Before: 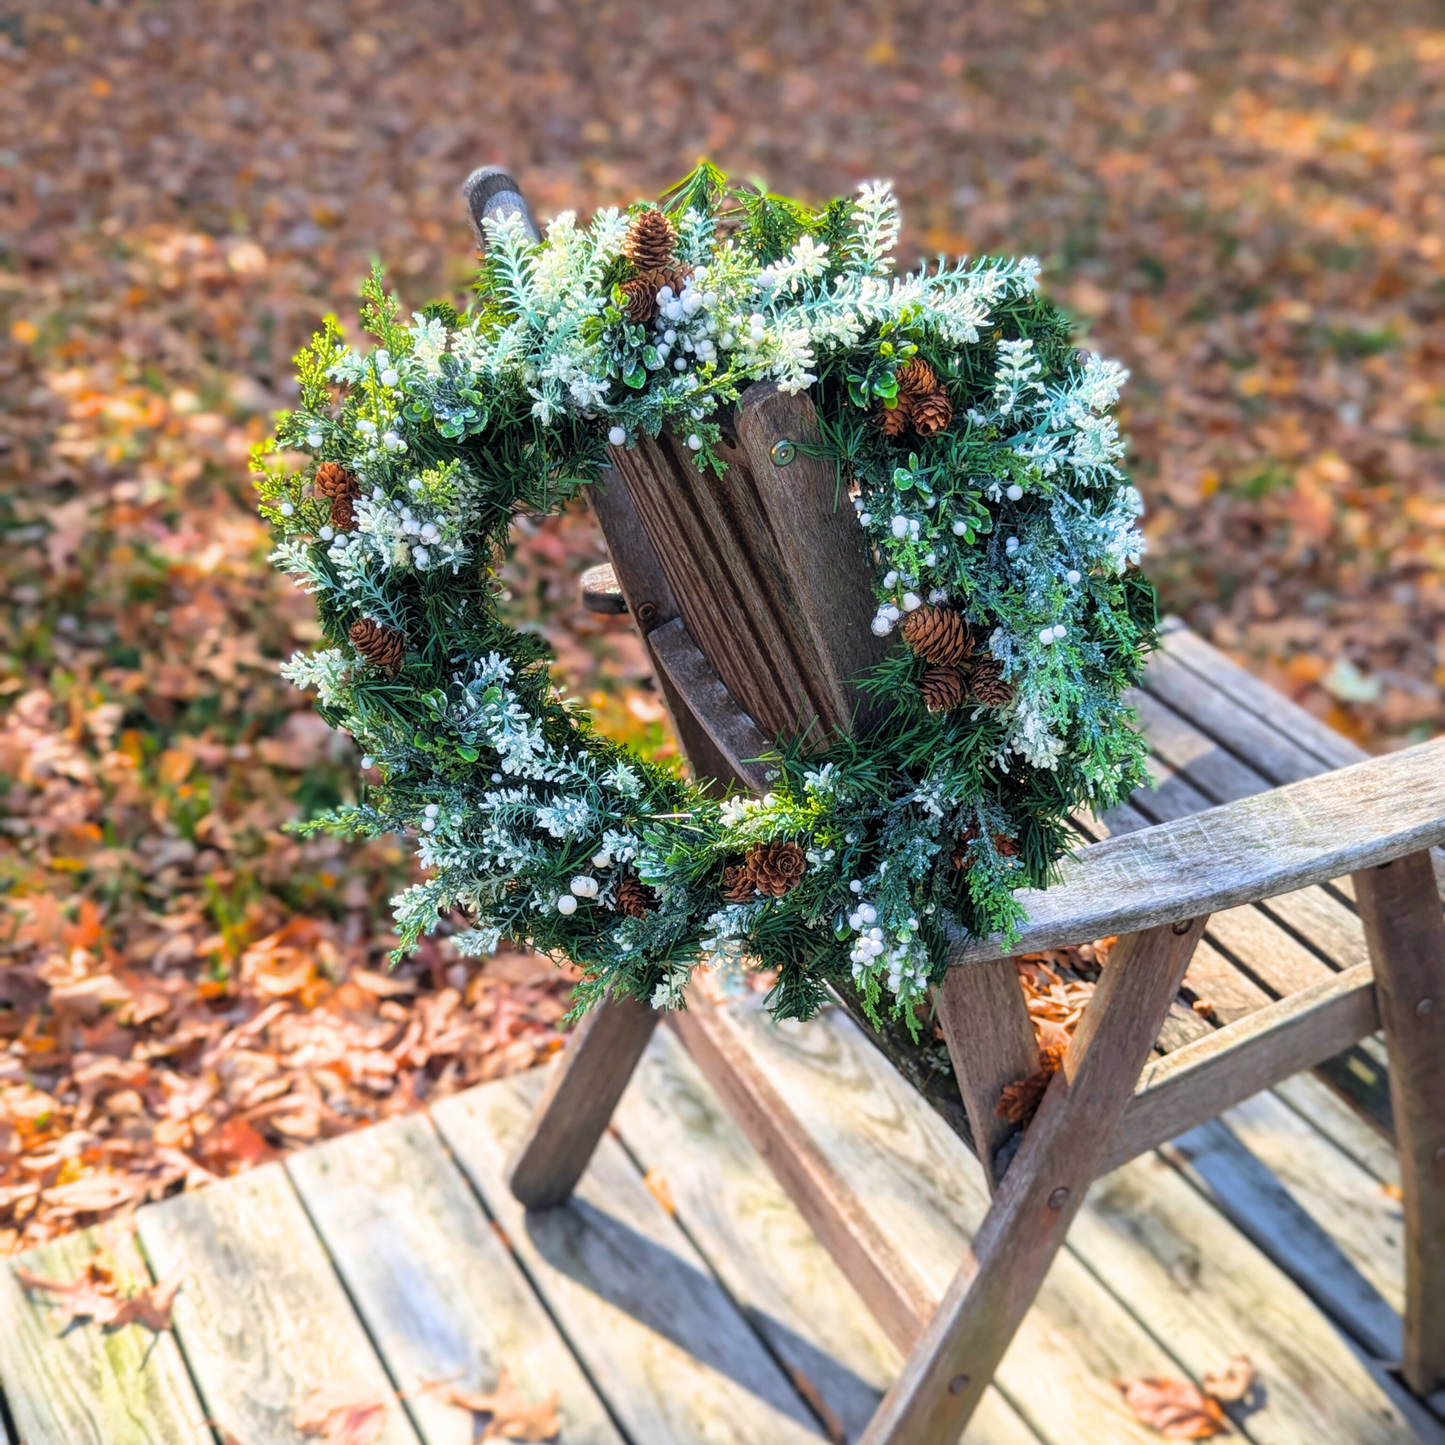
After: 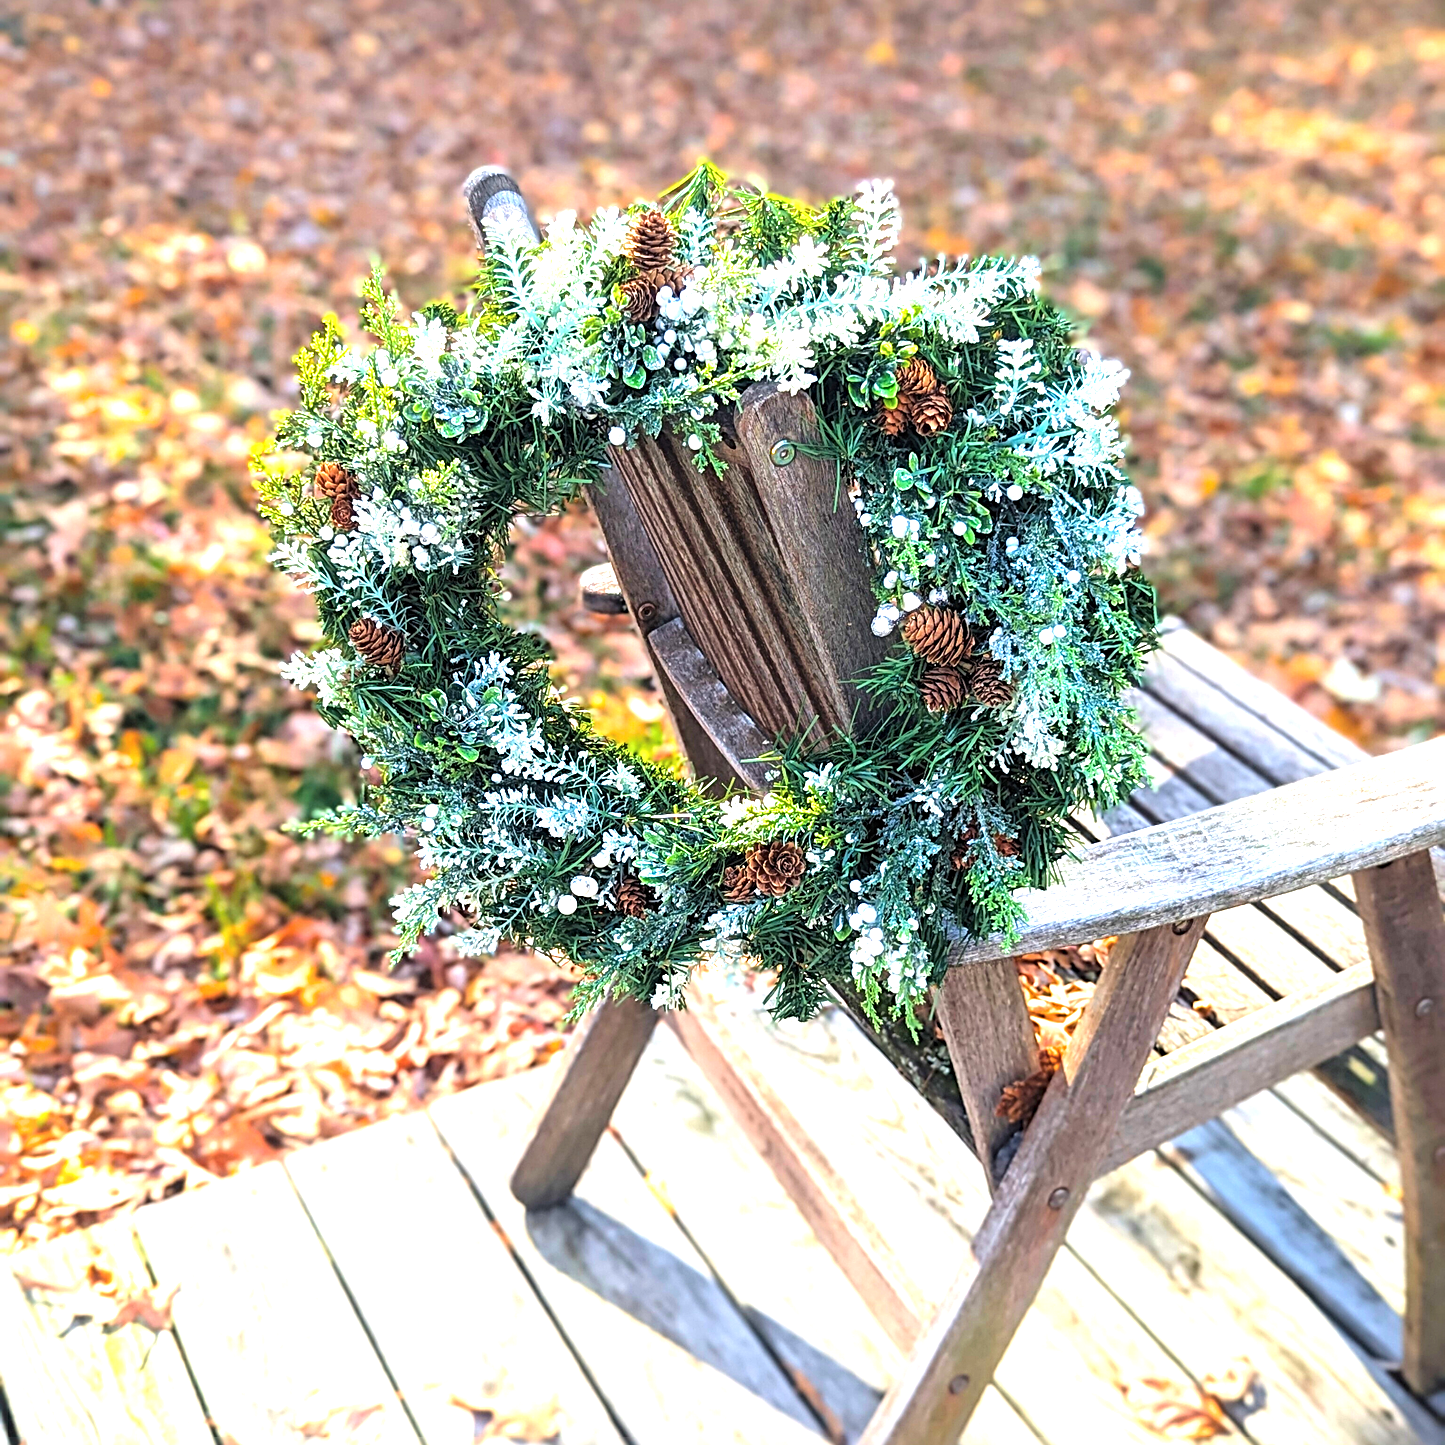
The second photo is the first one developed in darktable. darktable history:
sharpen: radius 2.844, amount 0.719
exposure: black level correction -0.002, exposure 1.108 EV, compensate exposure bias true, compensate highlight preservation false
